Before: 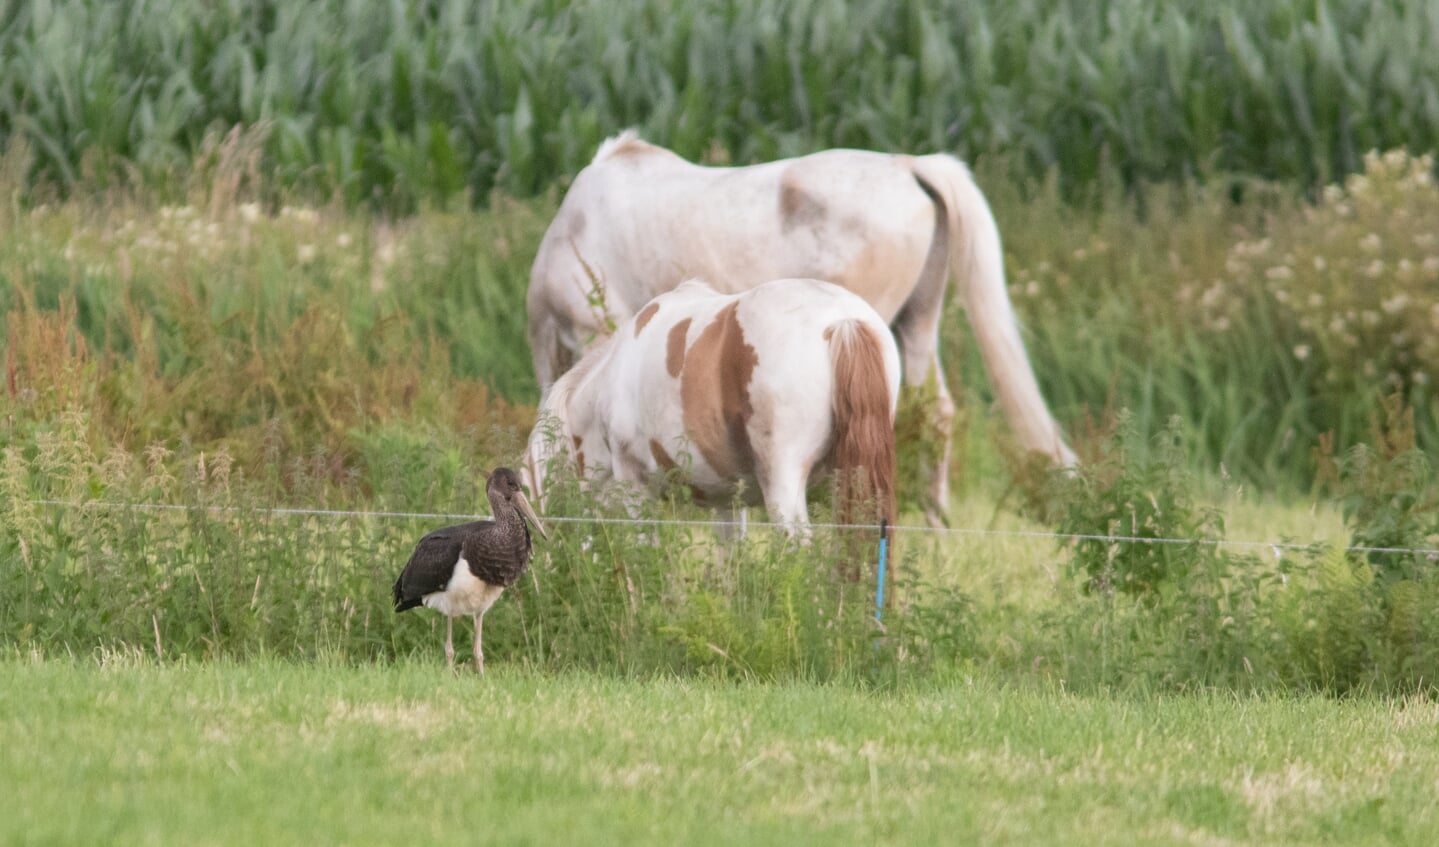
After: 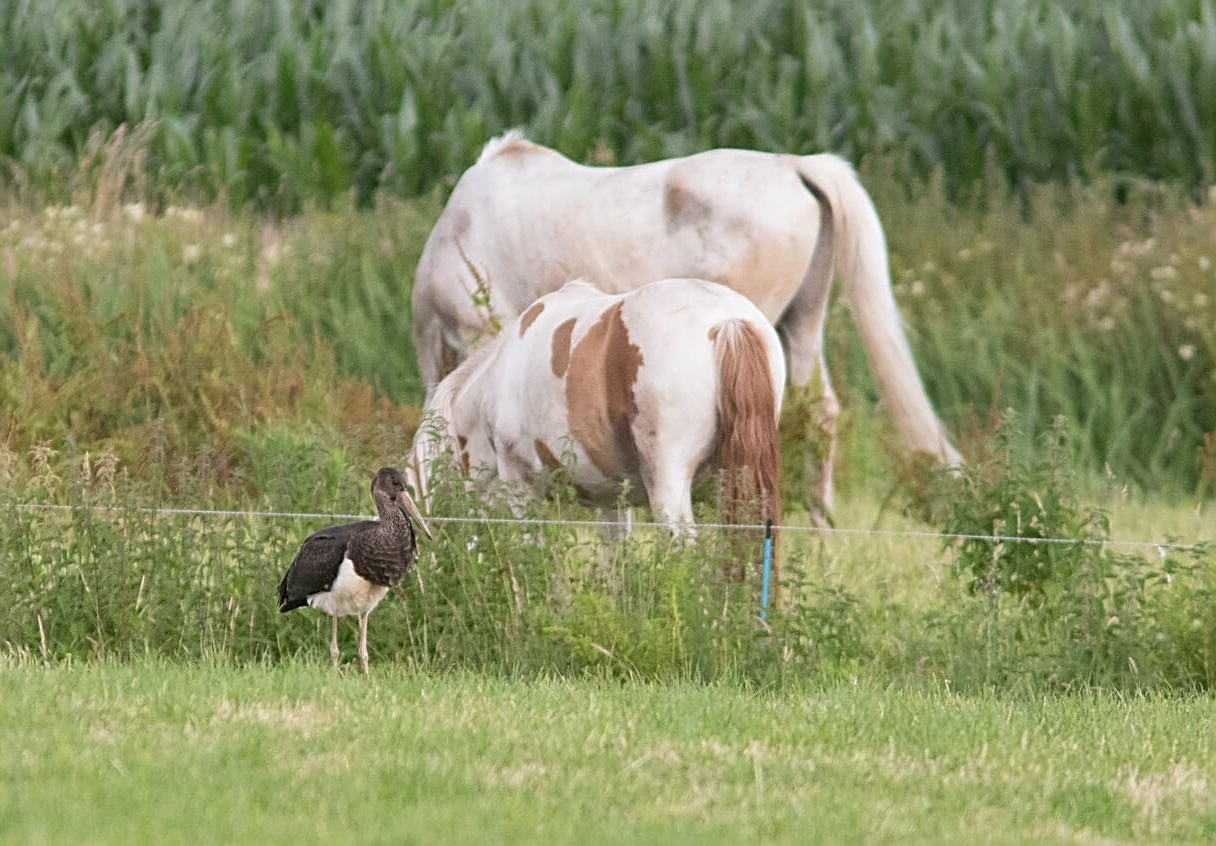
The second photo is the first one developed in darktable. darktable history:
crop: left 8.026%, right 7.374%
grain: coarseness 14.57 ISO, strength 8.8%
sharpen: radius 2.676, amount 0.669
